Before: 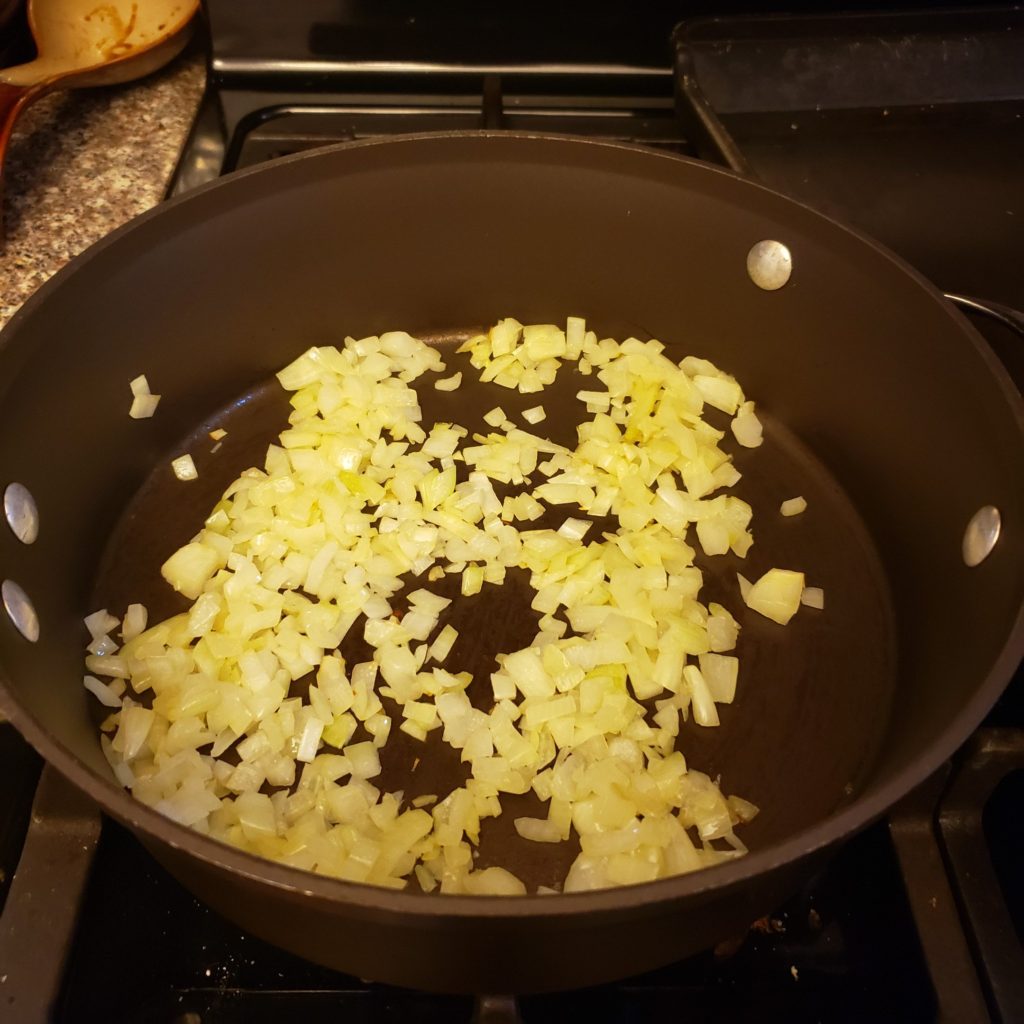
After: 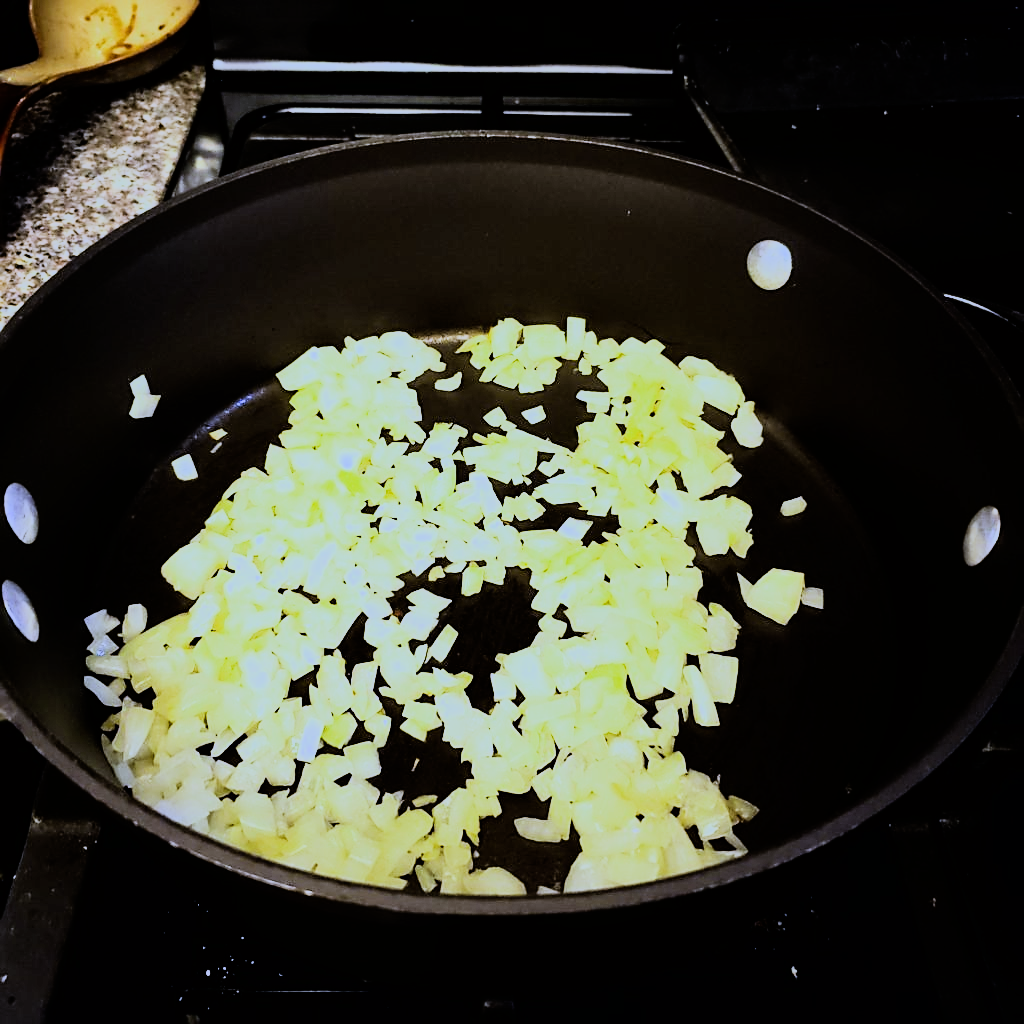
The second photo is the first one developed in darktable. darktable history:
sharpen: on, module defaults
white balance: red 0.766, blue 1.537
tone equalizer: on, module defaults
filmic rgb: black relative exposure -7.65 EV, white relative exposure 4.56 EV, hardness 3.61, contrast 1.05
rgb curve: curves: ch0 [(0, 0) (0.21, 0.15) (0.24, 0.21) (0.5, 0.75) (0.75, 0.96) (0.89, 0.99) (1, 1)]; ch1 [(0, 0.02) (0.21, 0.13) (0.25, 0.2) (0.5, 0.67) (0.75, 0.9) (0.89, 0.97) (1, 1)]; ch2 [(0, 0.02) (0.21, 0.13) (0.25, 0.2) (0.5, 0.67) (0.75, 0.9) (0.89, 0.97) (1, 1)], compensate middle gray true
